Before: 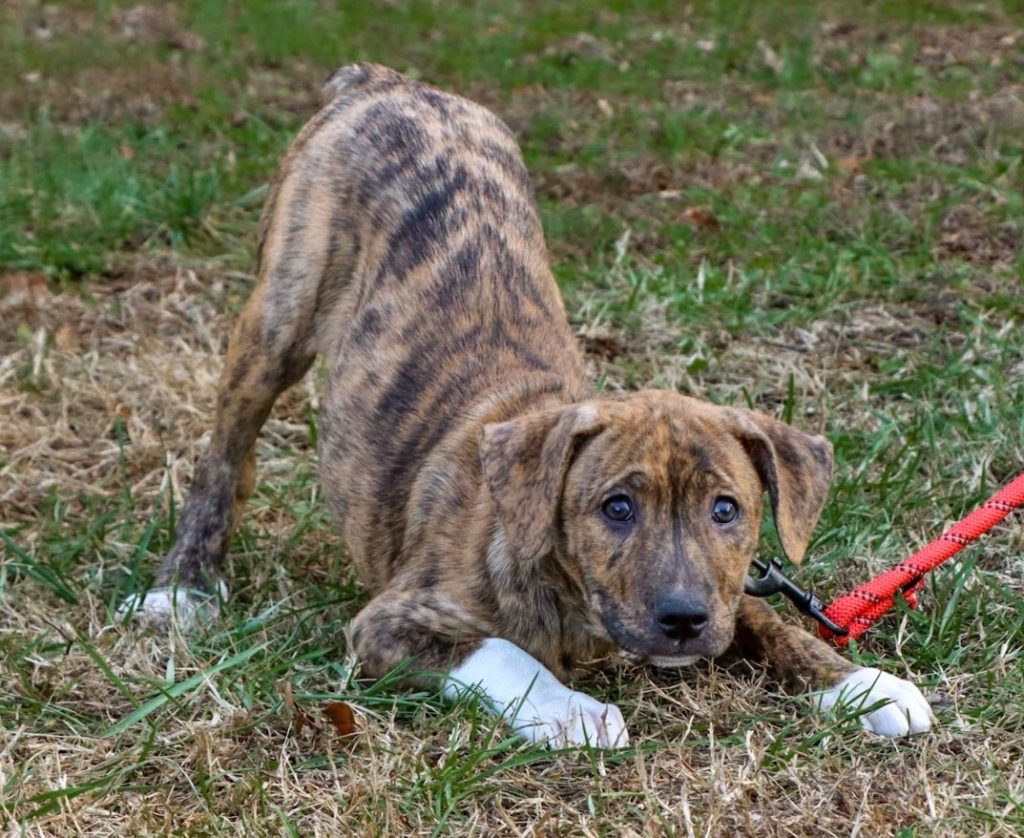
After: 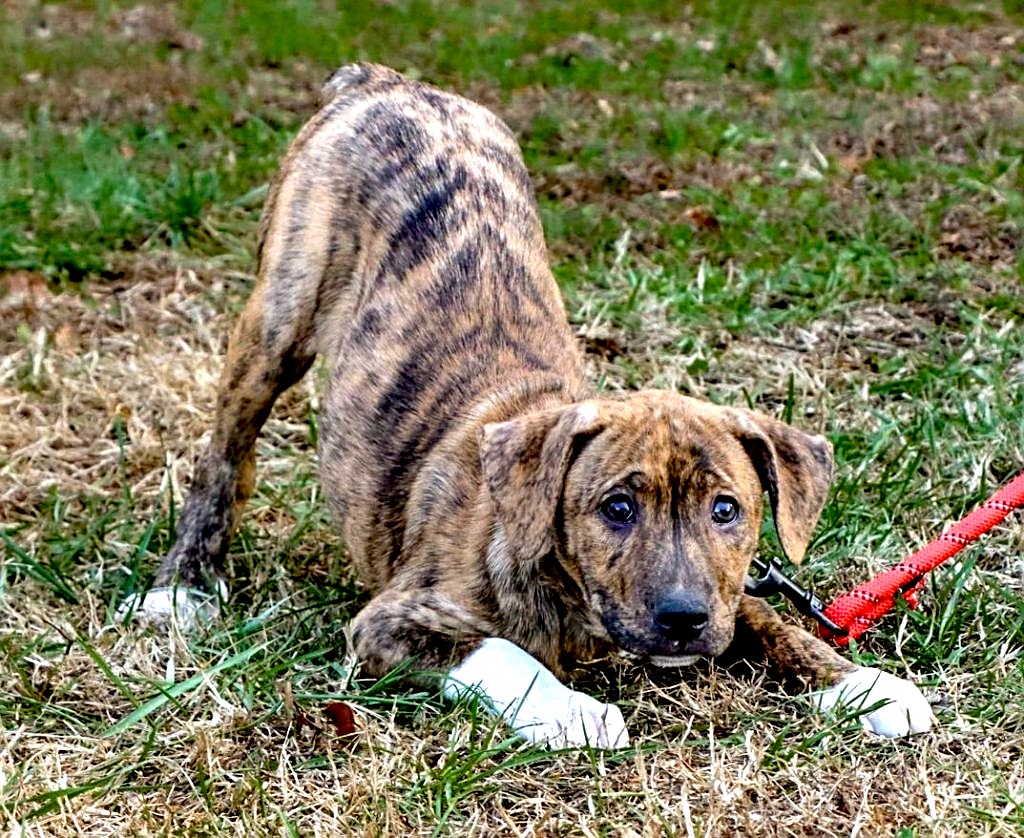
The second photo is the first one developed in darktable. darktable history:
sharpen: on, module defaults
exposure: black level correction 0.027, exposure 0.185 EV, compensate exposure bias true, compensate highlight preservation false
tone equalizer: -8 EV -0.759 EV, -7 EV -0.665 EV, -6 EV -0.623 EV, -5 EV -0.402 EV, -3 EV 0.383 EV, -2 EV 0.6 EV, -1 EV 0.698 EV, +0 EV 0.764 EV, luminance estimator HSV value / RGB max
